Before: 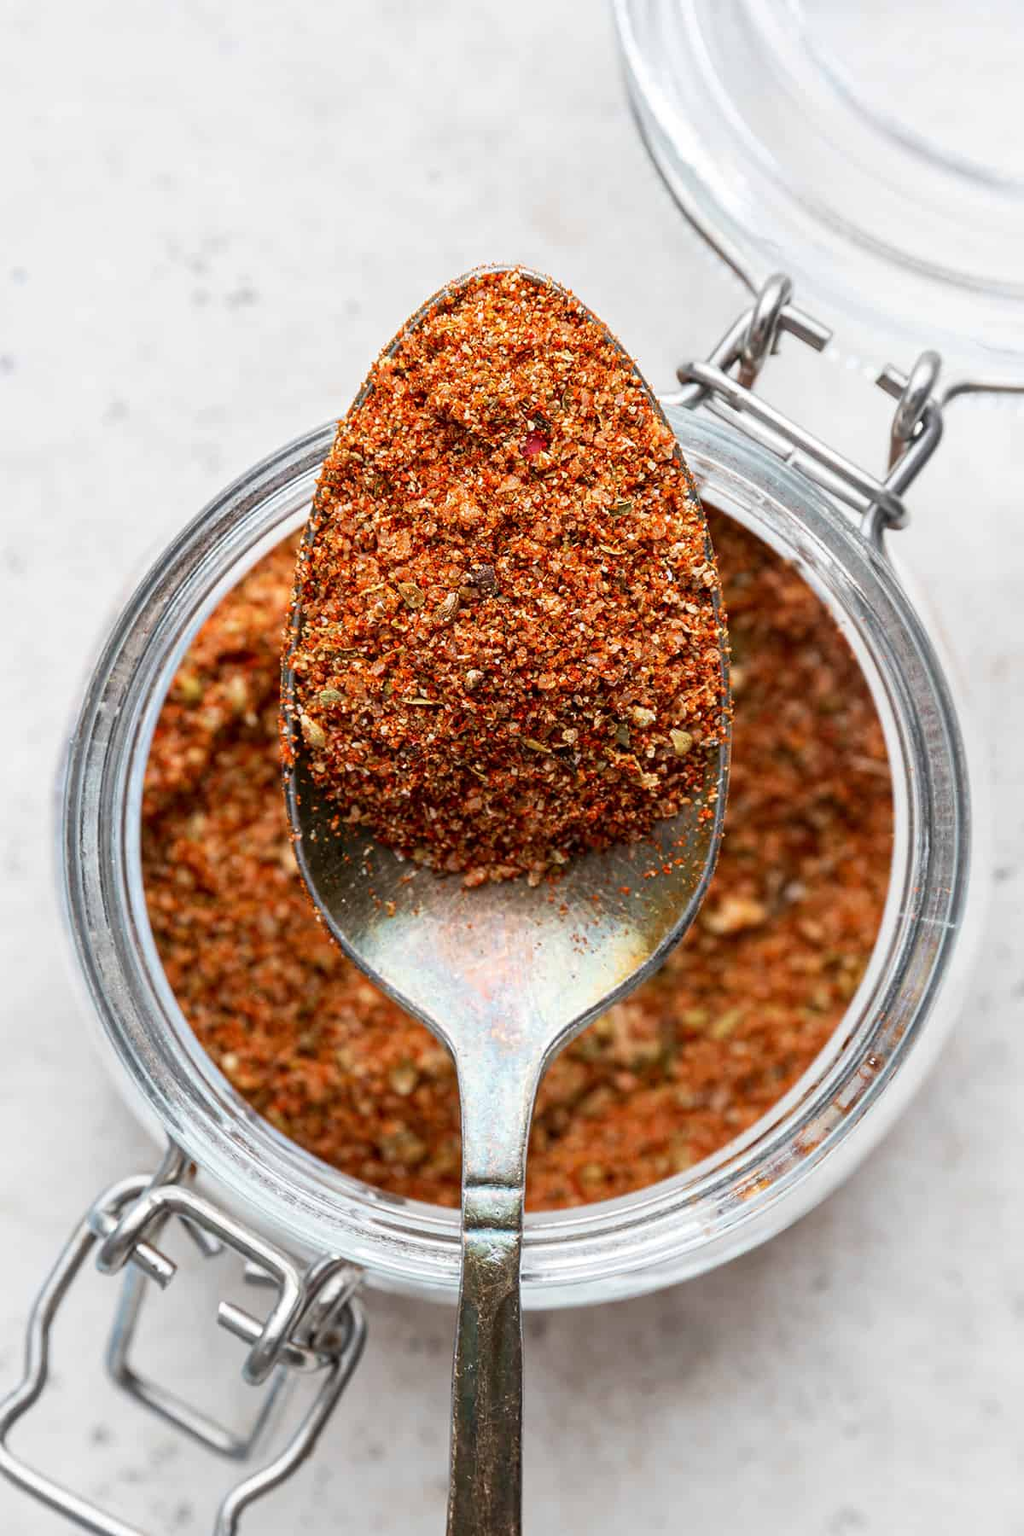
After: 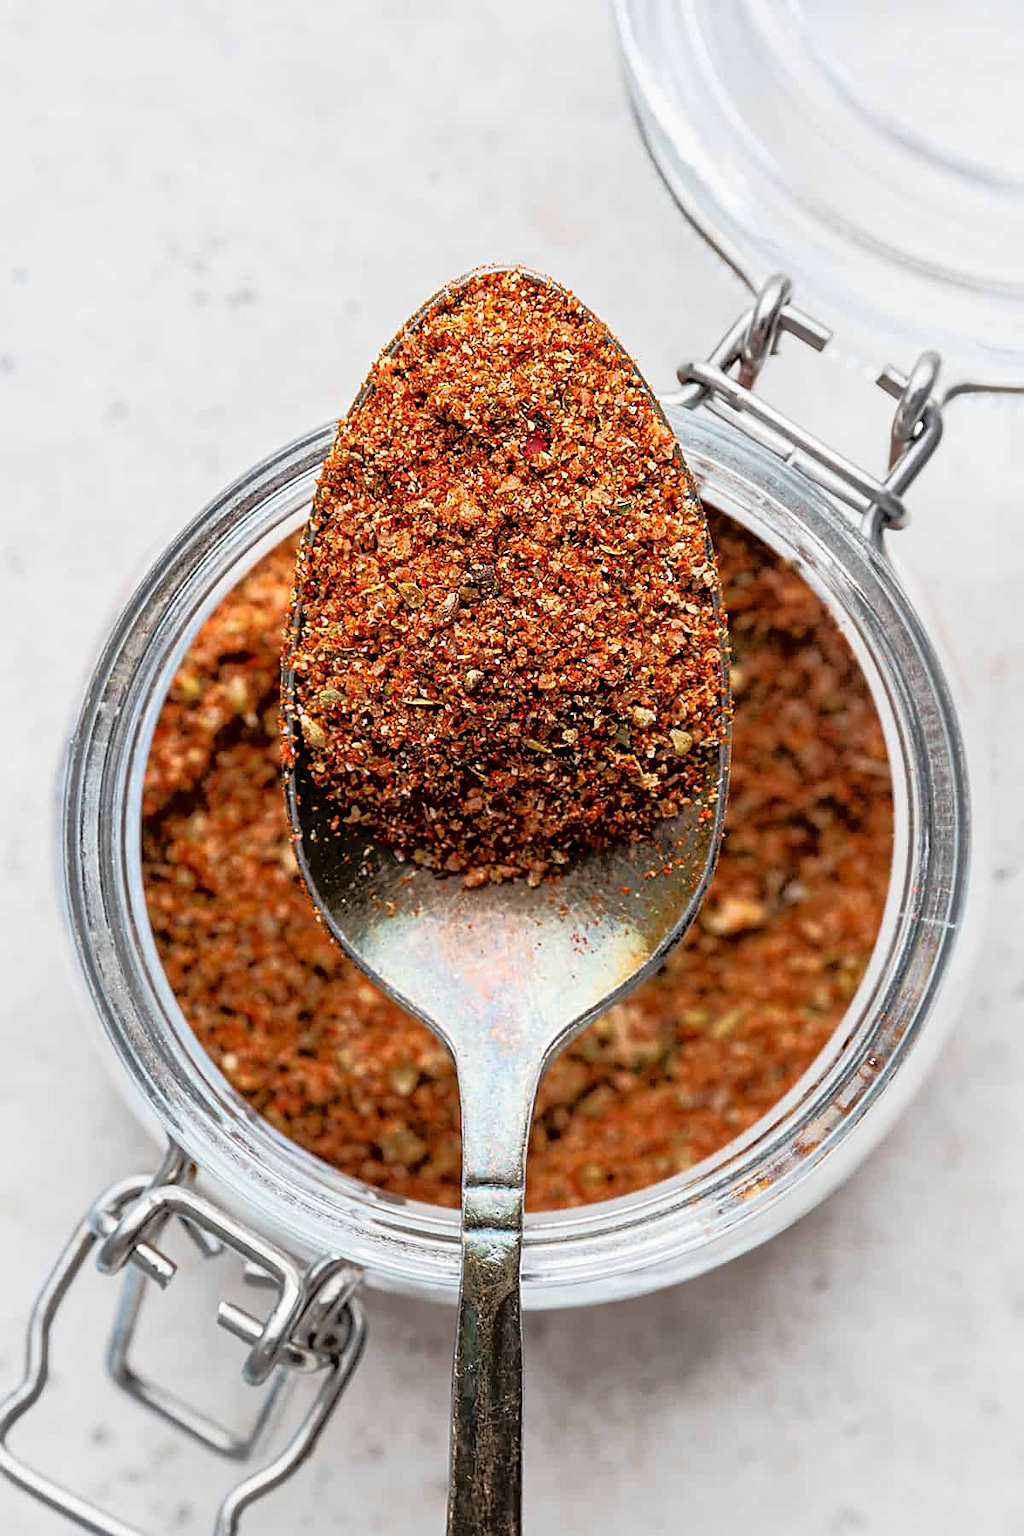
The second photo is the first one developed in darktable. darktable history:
tone equalizer: -8 EV -1.88 EV, -7 EV -1.19 EV, -6 EV -1.61 EV, edges refinement/feathering 500, mask exposure compensation -1.57 EV, preserve details no
sharpen: on, module defaults
